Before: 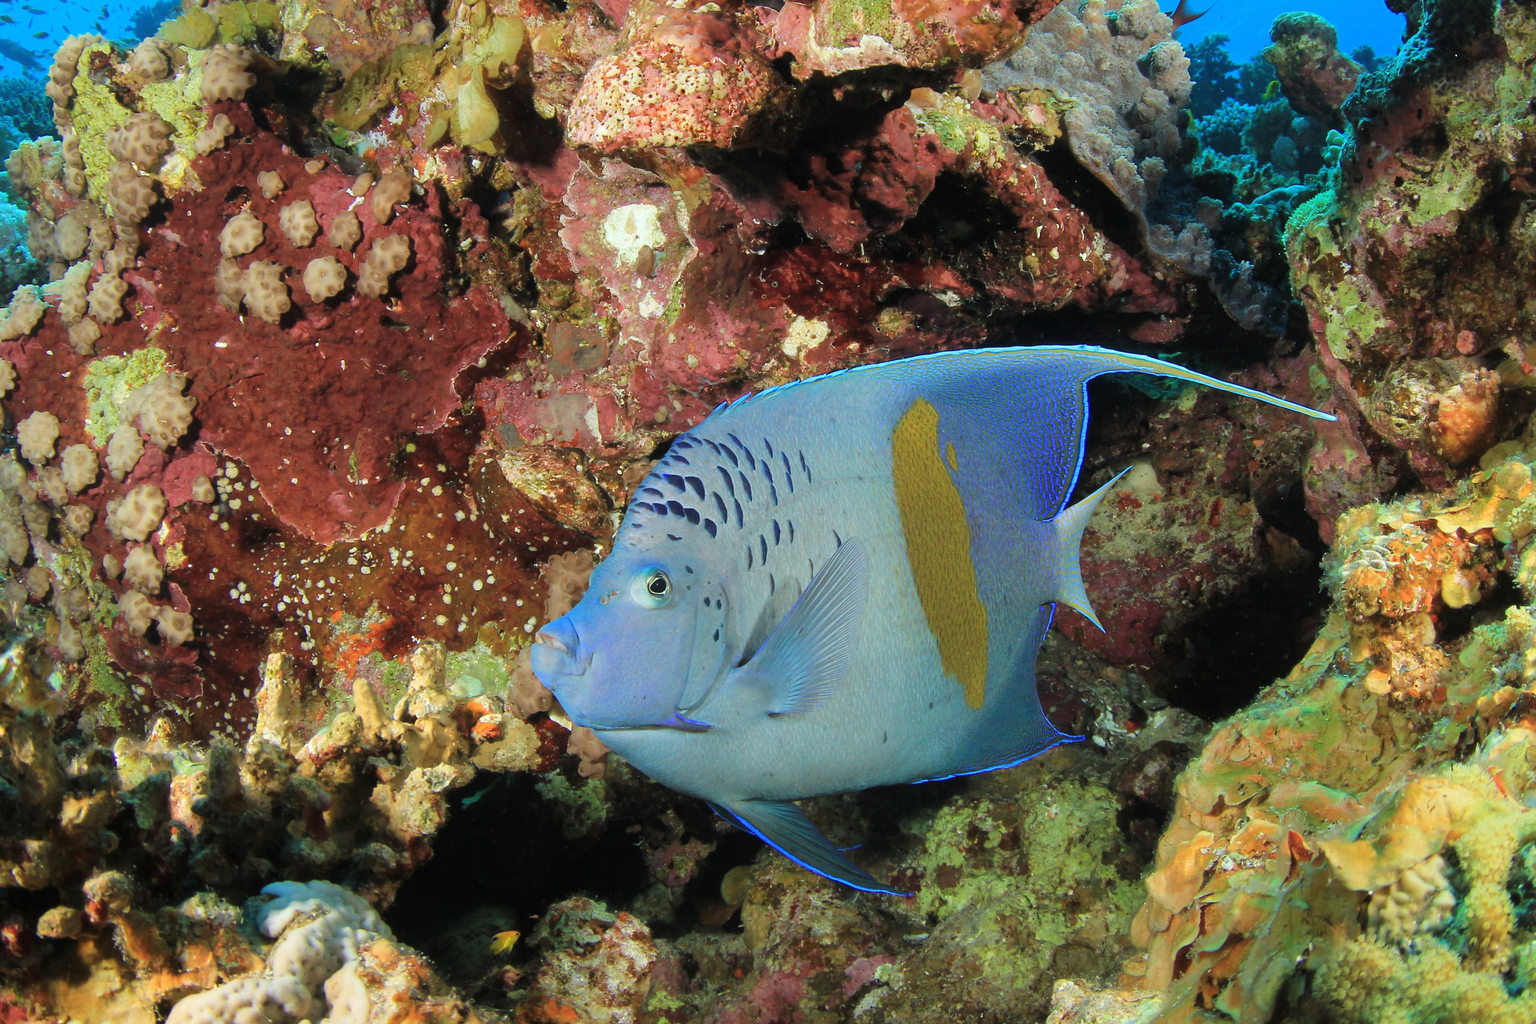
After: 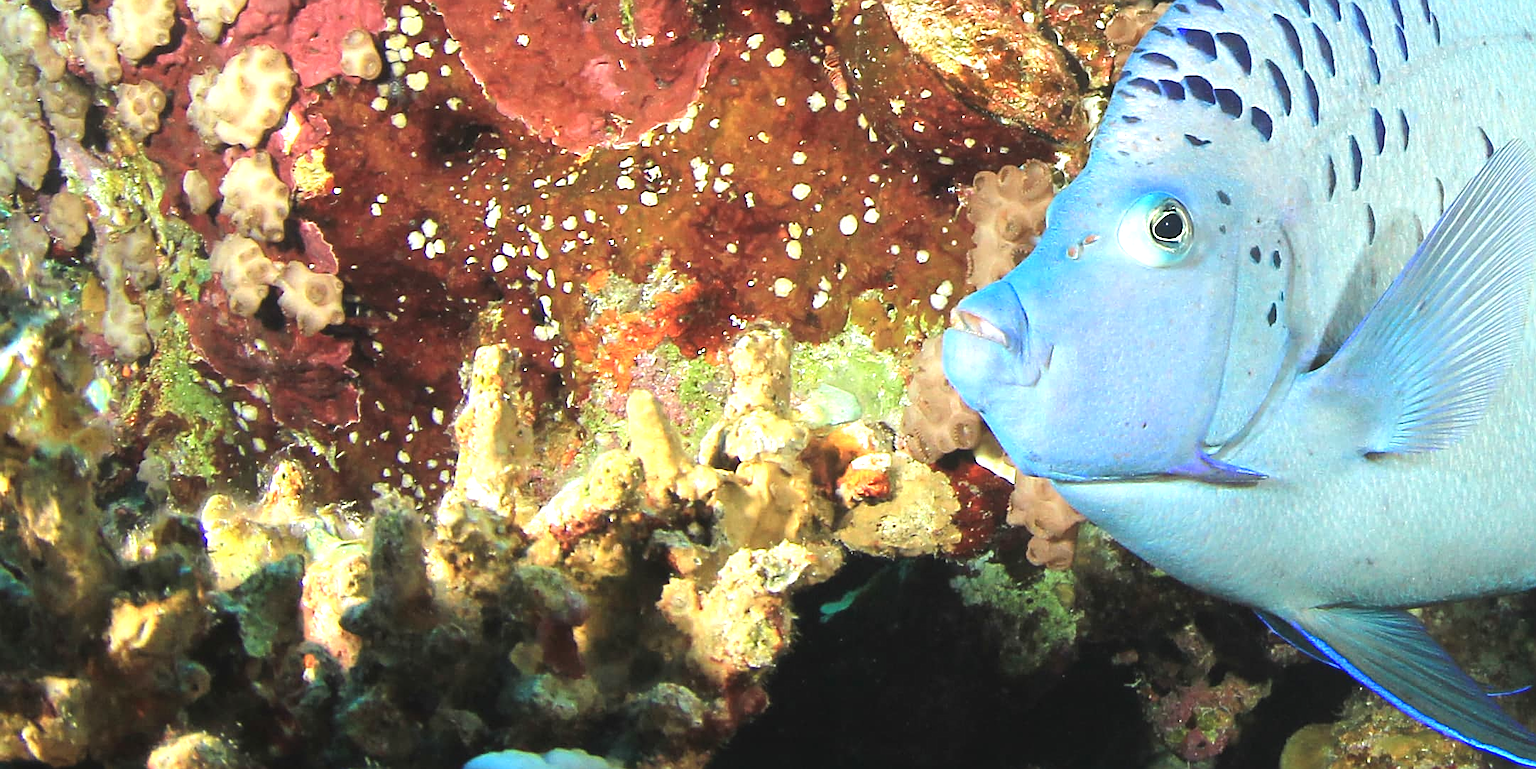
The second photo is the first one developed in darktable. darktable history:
sharpen: on, module defaults
exposure: black level correction -0.002, exposure 1.11 EV, compensate highlight preservation false
crop: top 44.774%, right 43.66%, bottom 12.879%
